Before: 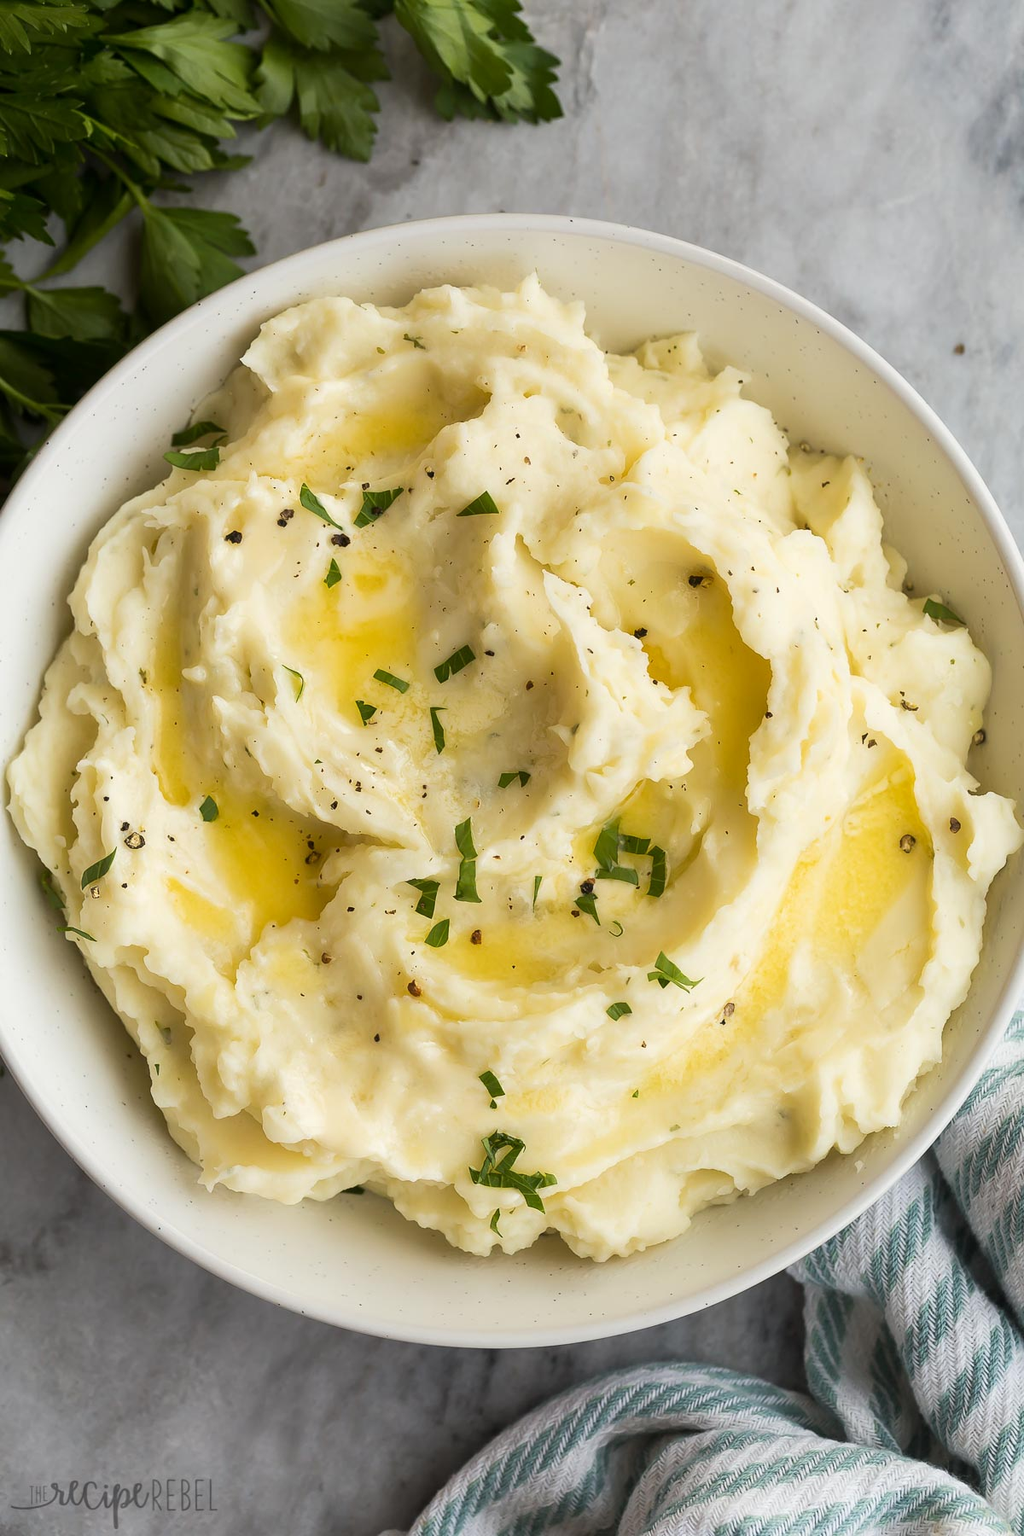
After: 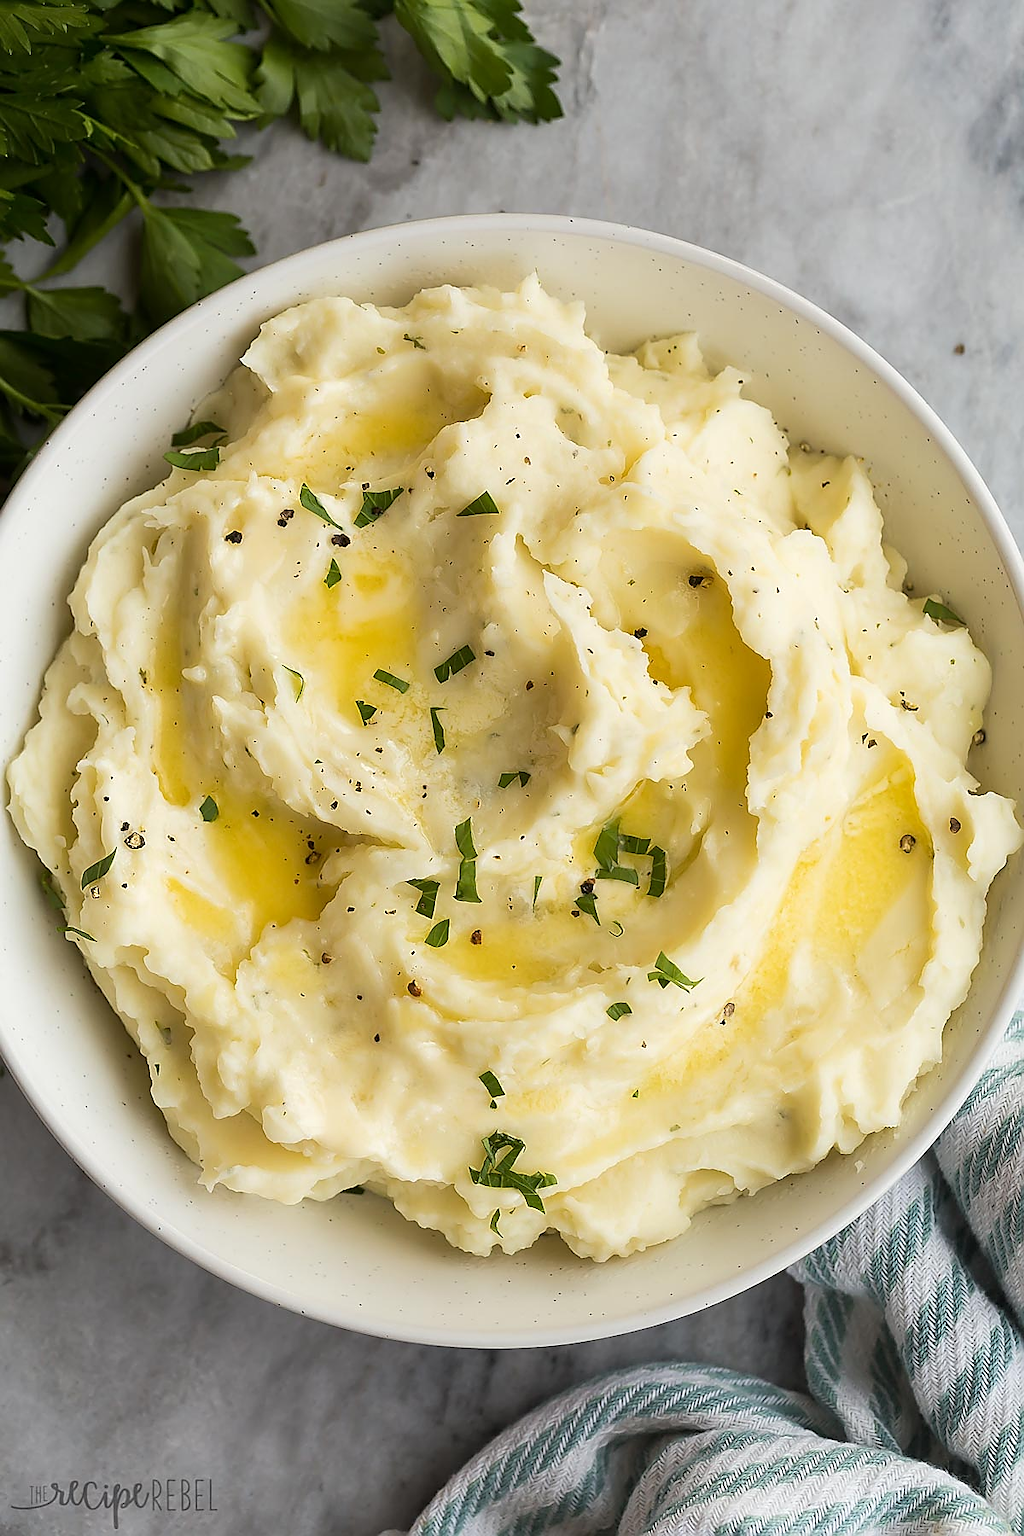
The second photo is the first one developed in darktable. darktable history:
sharpen: radius 1.358, amount 1.245, threshold 0.738
